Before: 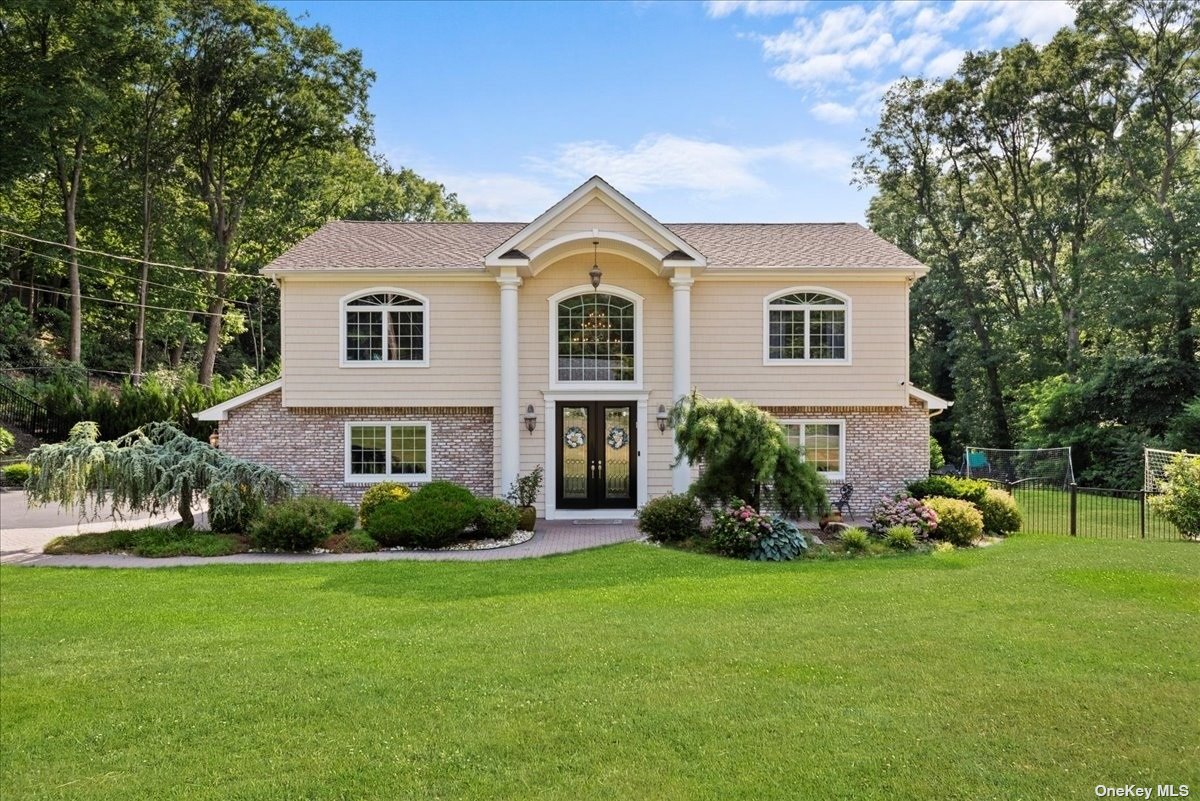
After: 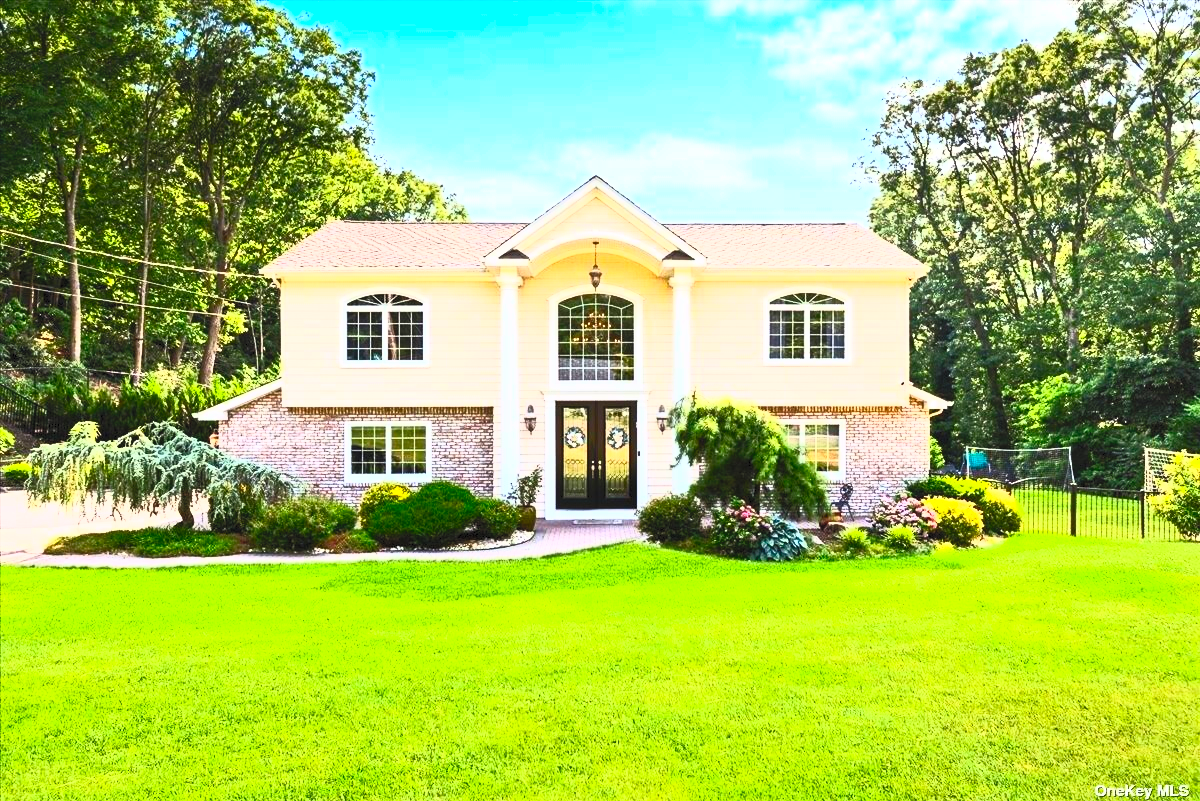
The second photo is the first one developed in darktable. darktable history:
contrast brightness saturation: contrast 0.993, brightness 0.99, saturation 0.997
